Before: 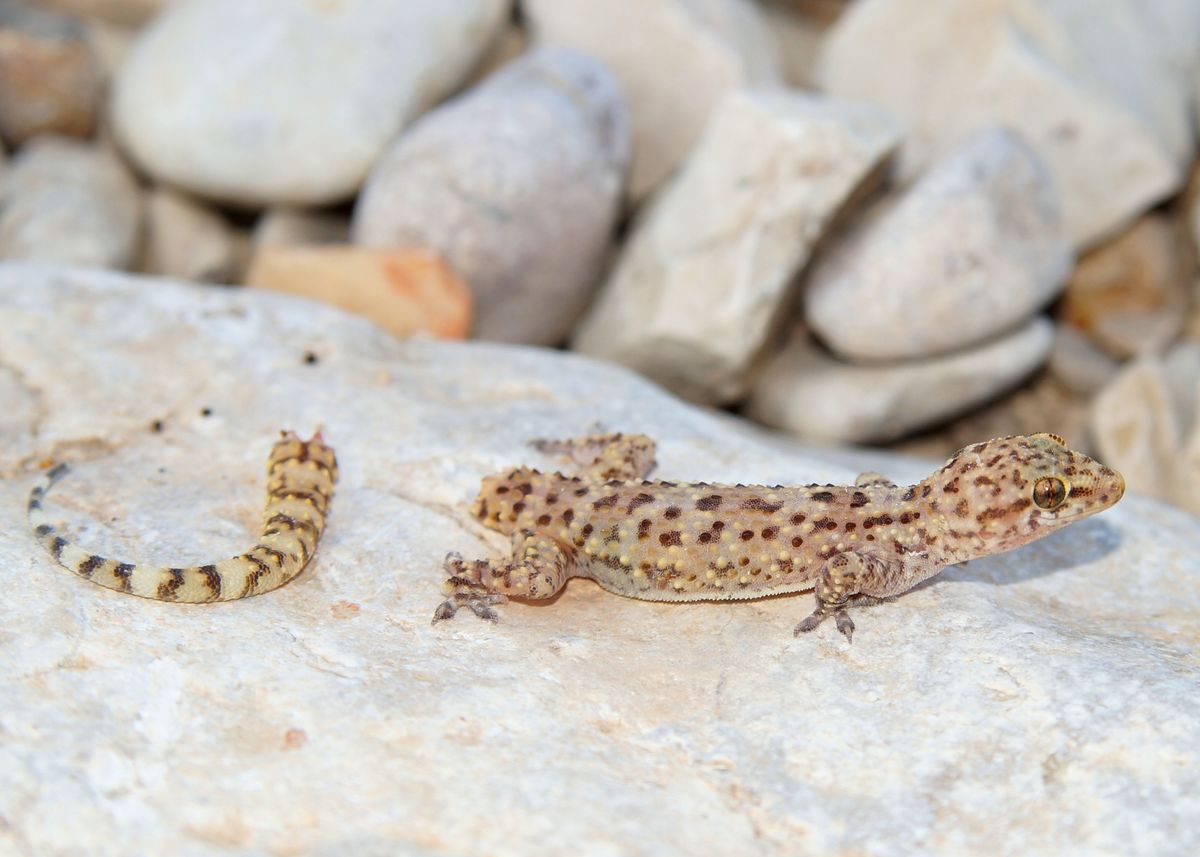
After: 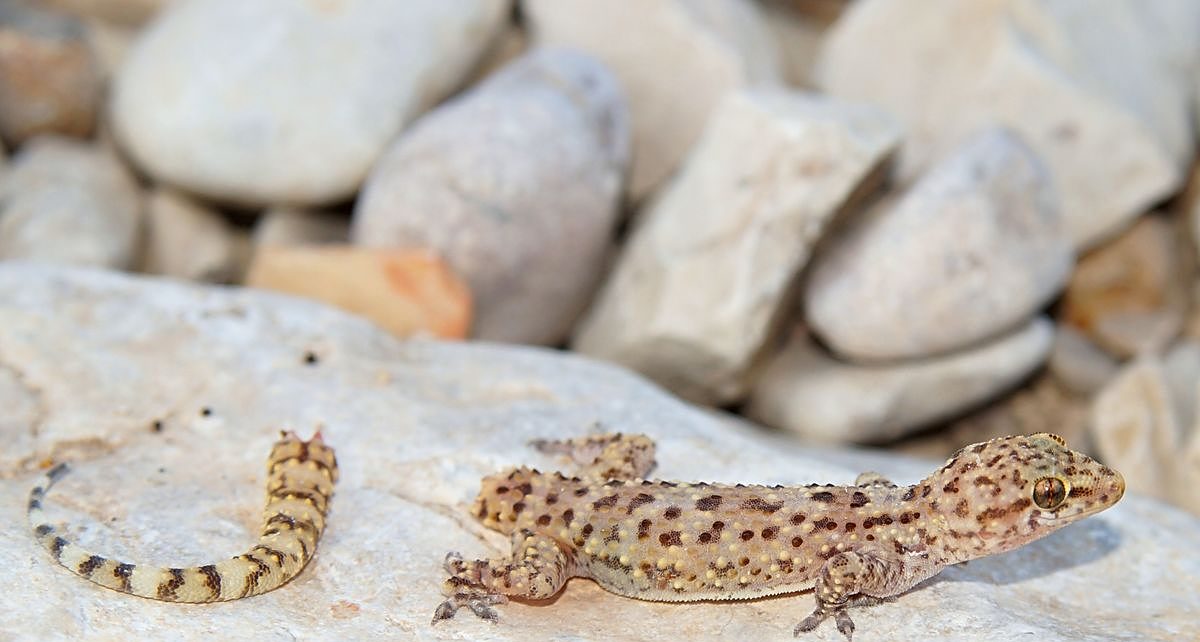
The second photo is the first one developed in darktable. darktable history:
sharpen: on, module defaults
crop: bottom 24.993%
tone equalizer: on, module defaults
